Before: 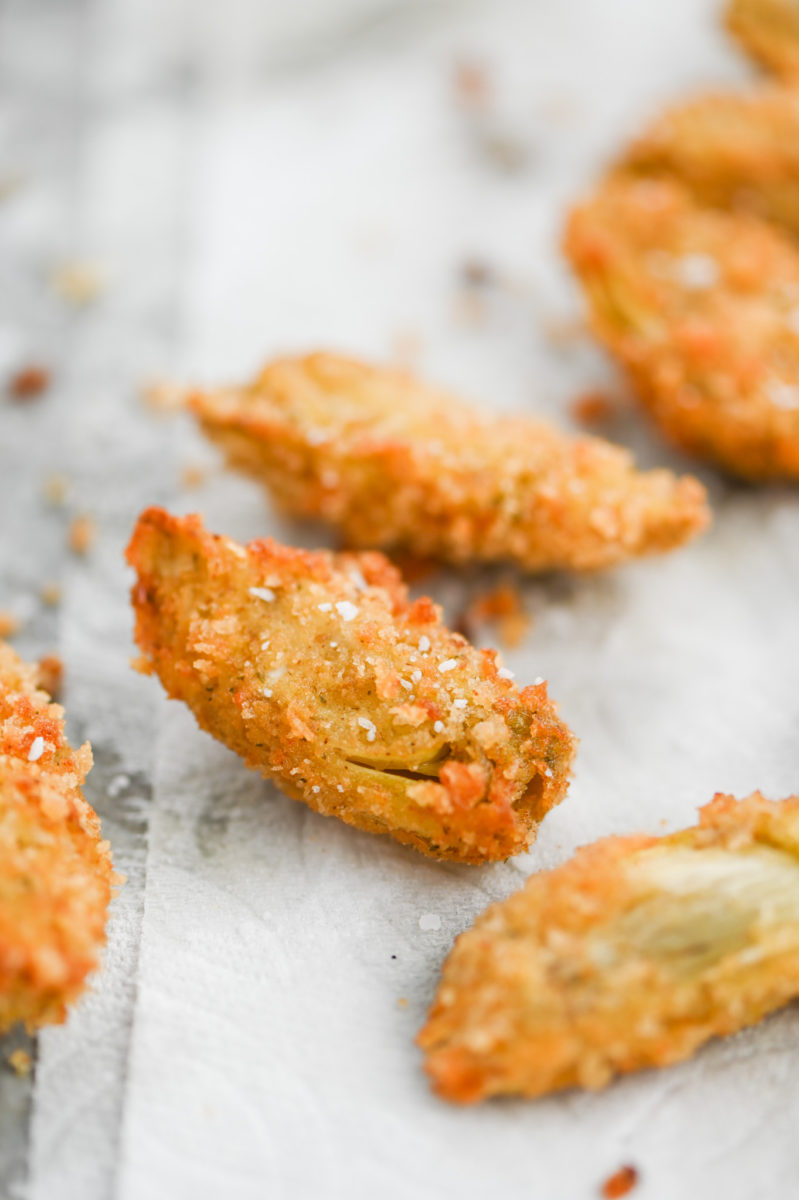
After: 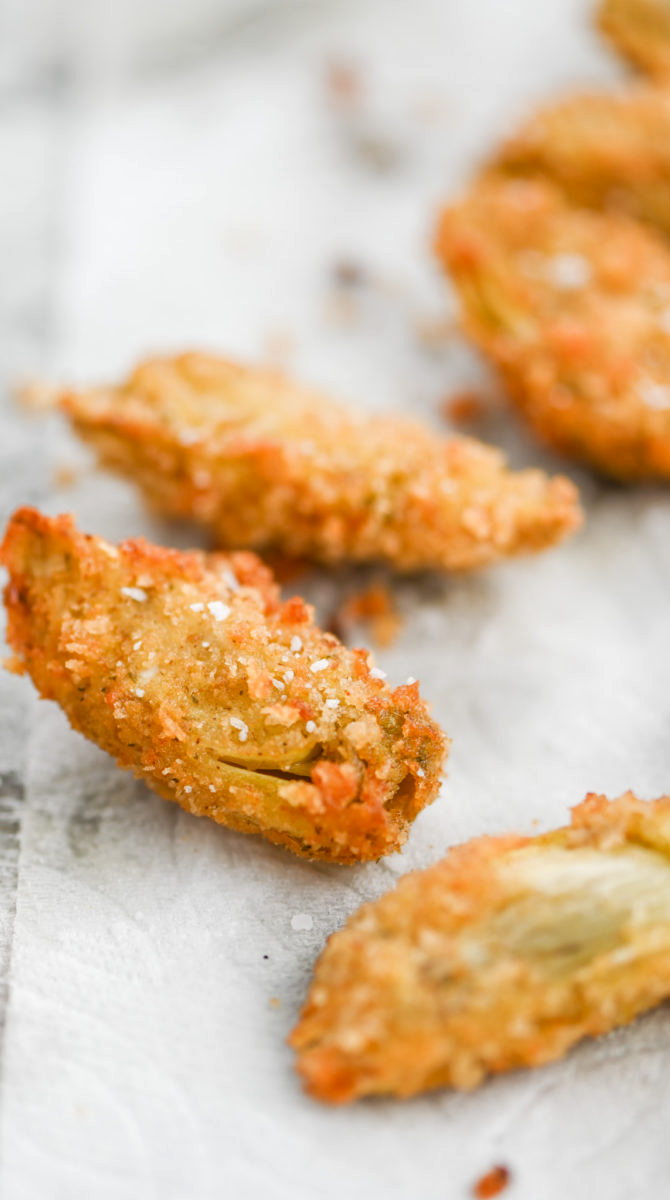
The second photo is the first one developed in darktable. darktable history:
crop: left 16.145%
local contrast: highlights 100%, shadows 100%, detail 120%, midtone range 0.2
